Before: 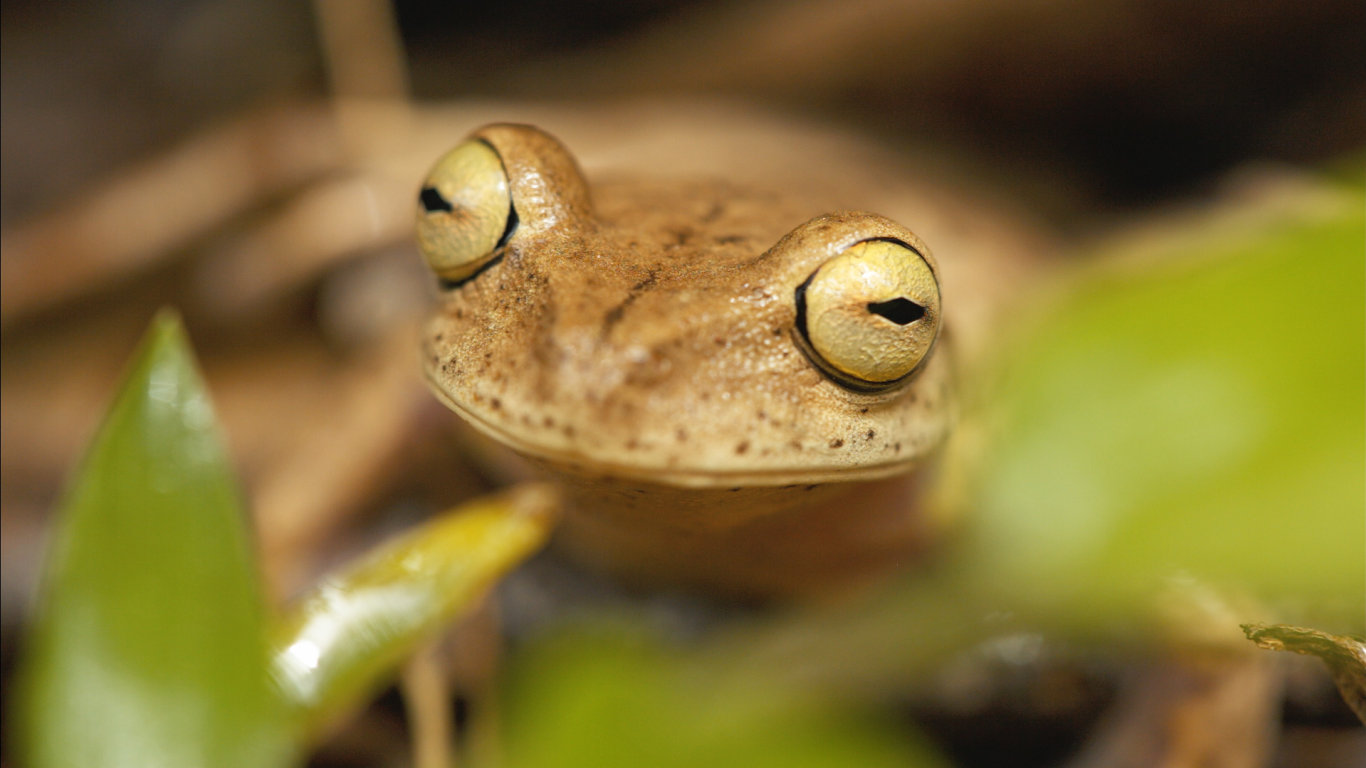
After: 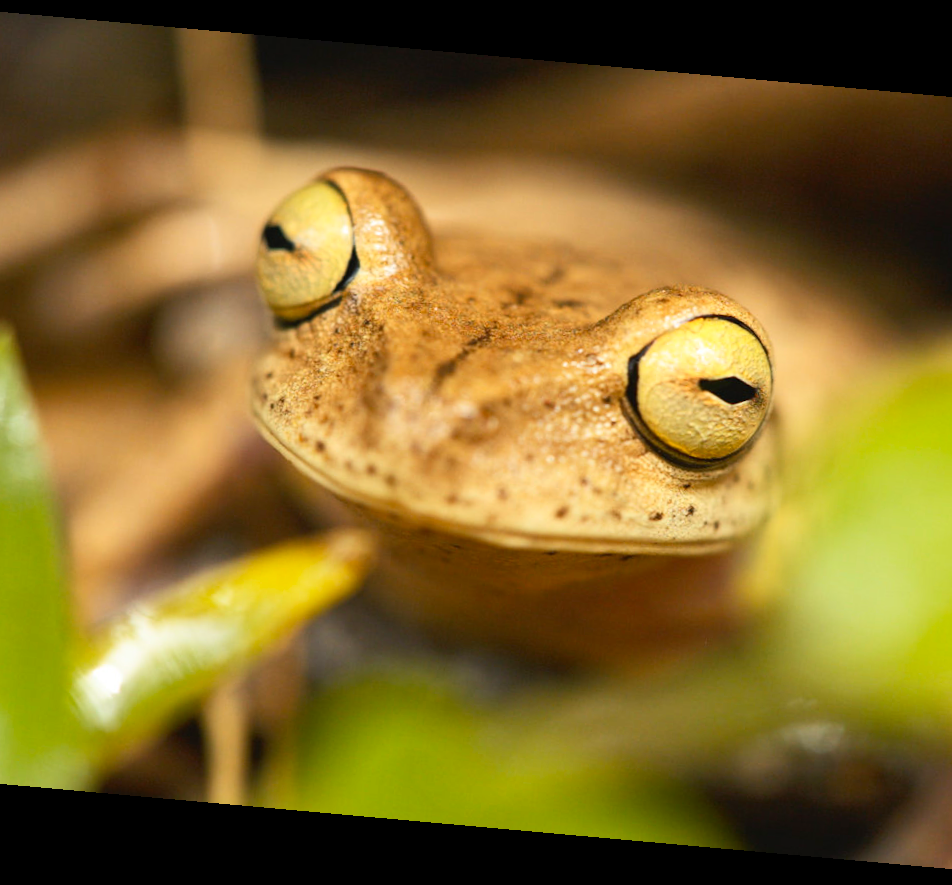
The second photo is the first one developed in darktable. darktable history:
contrast brightness saturation: contrast 0.23, brightness 0.1, saturation 0.29
rotate and perspective: rotation 5.12°, automatic cropping off
crop and rotate: left 14.436%, right 18.898%
